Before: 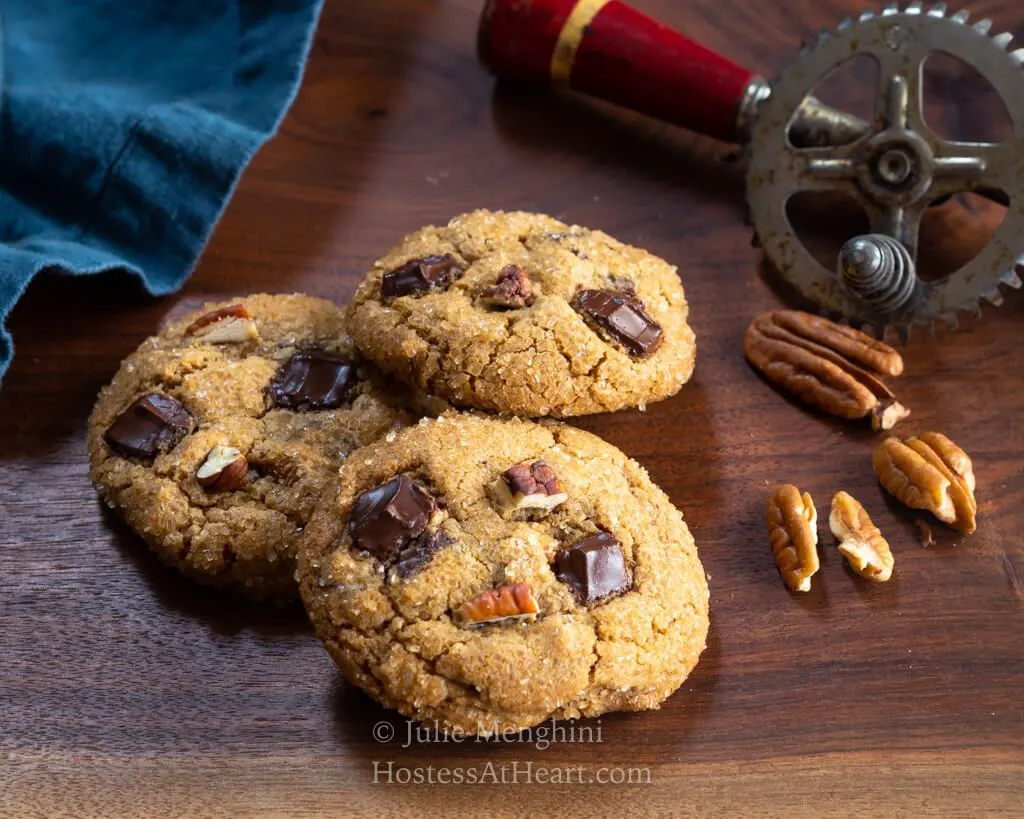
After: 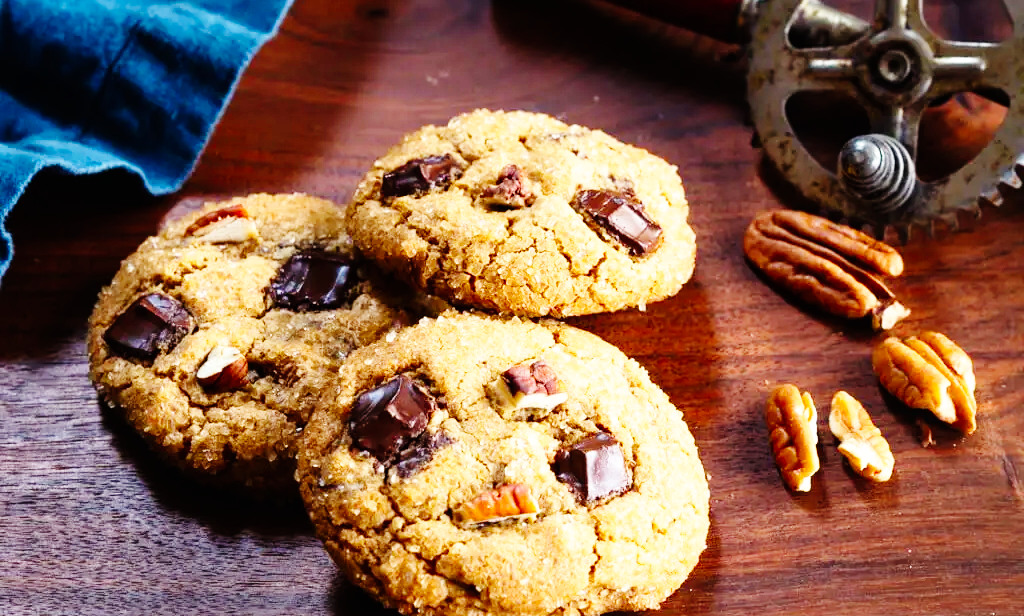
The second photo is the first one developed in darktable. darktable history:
crop and rotate: top 12.255%, bottom 12.413%
base curve: curves: ch0 [(0, 0) (0, 0) (0.002, 0.001) (0.008, 0.003) (0.019, 0.011) (0.037, 0.037) (0.064, 0.11) (0.102, 0.232) (0.152, 0.379) (0.216, 0.524) (0.296, 0.665) (0.394, 0.789) (0.512, 0.881) (0.651, 0.945) (0.813, 0.986) (1, 1)], preserve colors none
